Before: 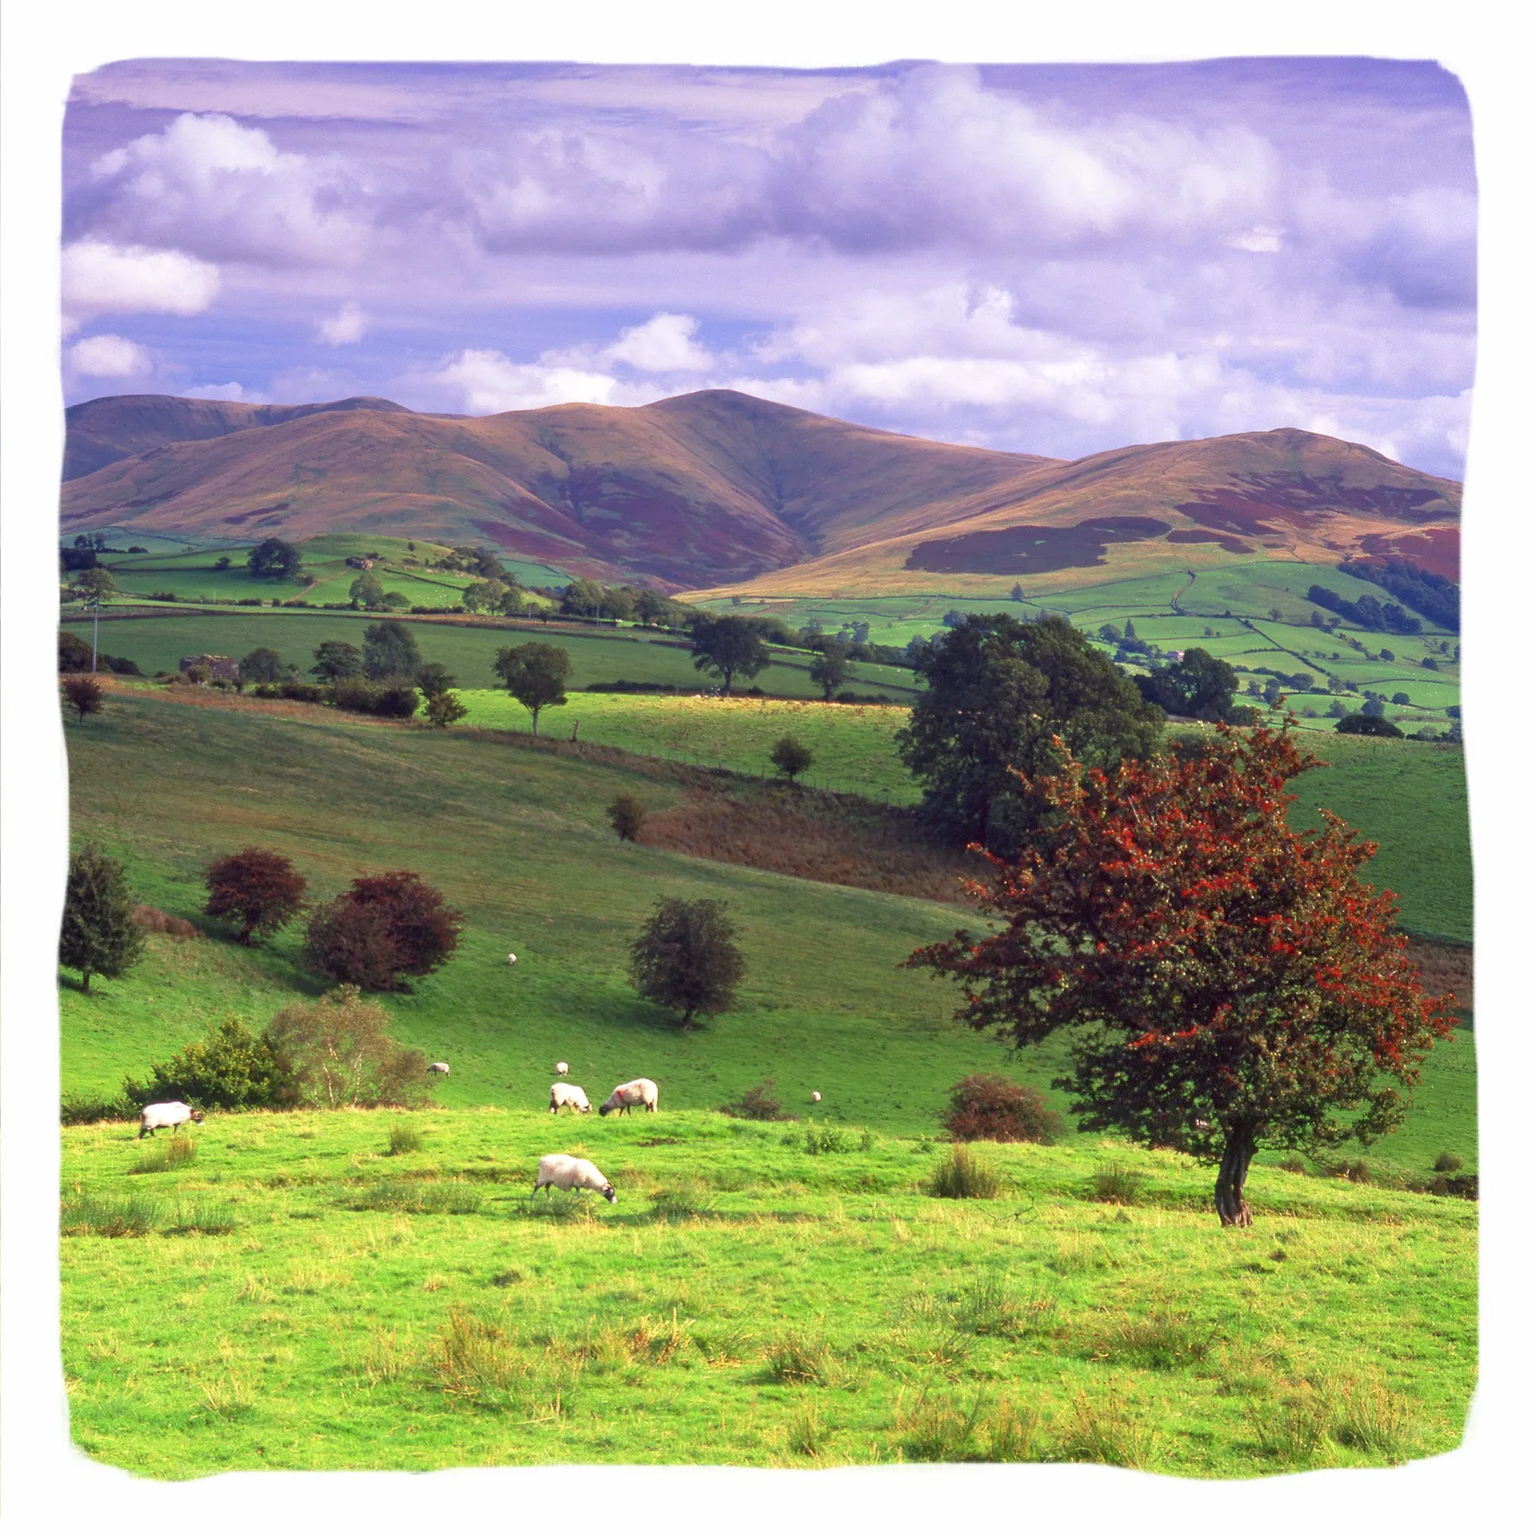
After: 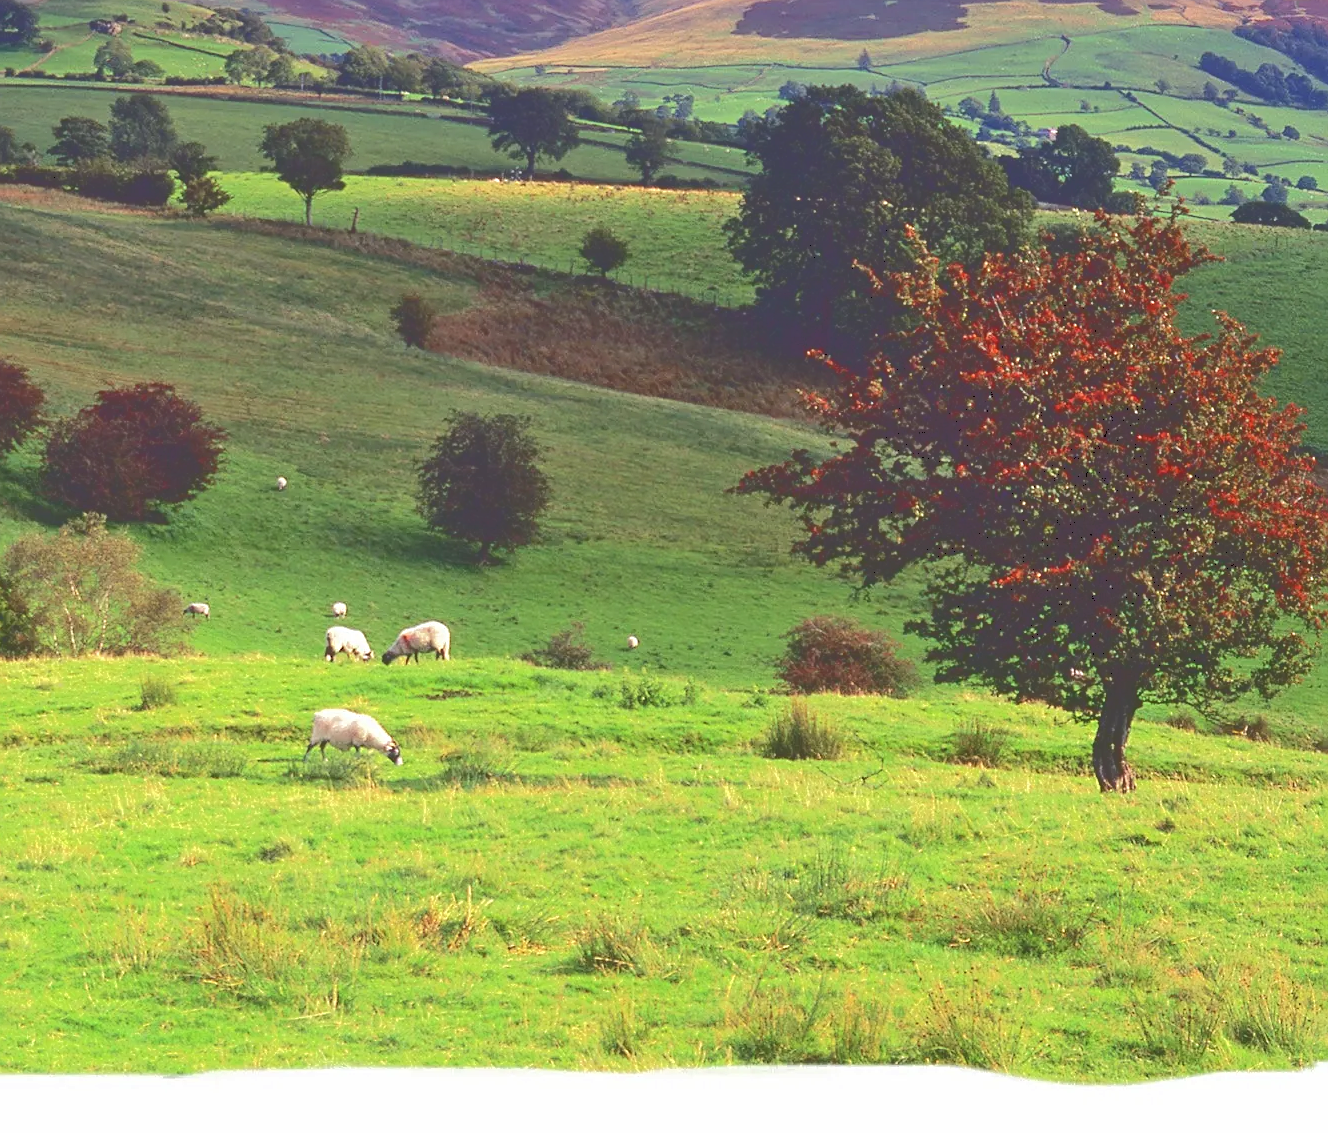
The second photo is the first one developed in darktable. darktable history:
sharpen: on, module defaults
tone curve: curves: ch0 [(0, 0) (0.003, 0.272) (0.011, 0.275) (0.025, 0.275) (0.044, 0.278) (0.069, 0.282) (0.1, 0.284) (0.136, 0.287) (0.177, 0.294) (0.224, 0.314) (0.277, 0.347) (0.335, 0.403) (0.399, 0.473) (0.468, 0.552) (0.543, 0.622) (0.623, 0.69) (0.709, 0.756) (0.801, 0.818) (0.898, 0.865) (1, 1)], color space Lab, independent channels
crop and rotate: left 17.48%, top 35.212%, right 7.542%, bottom 0.793%
